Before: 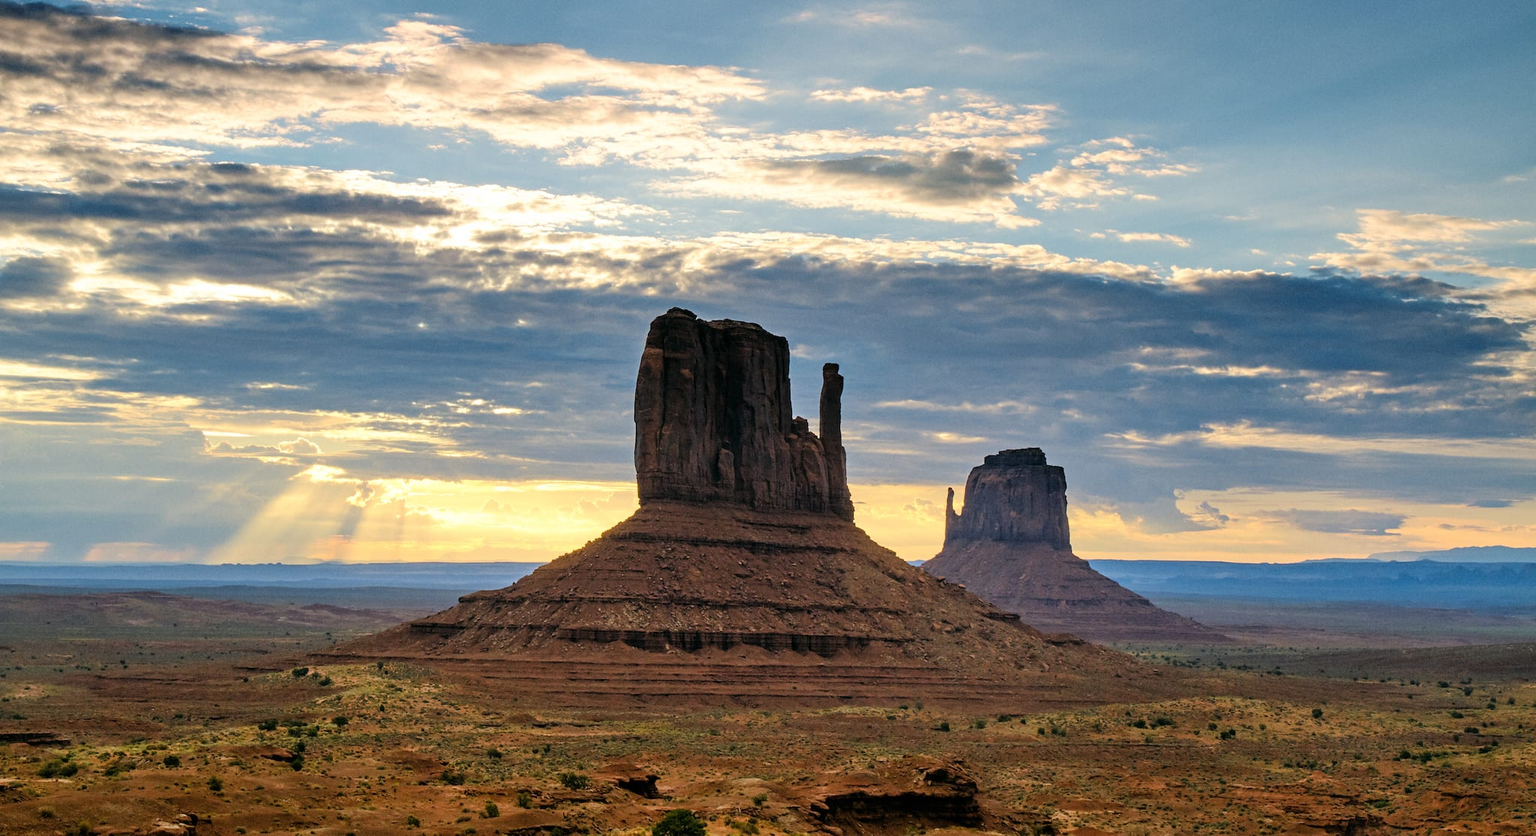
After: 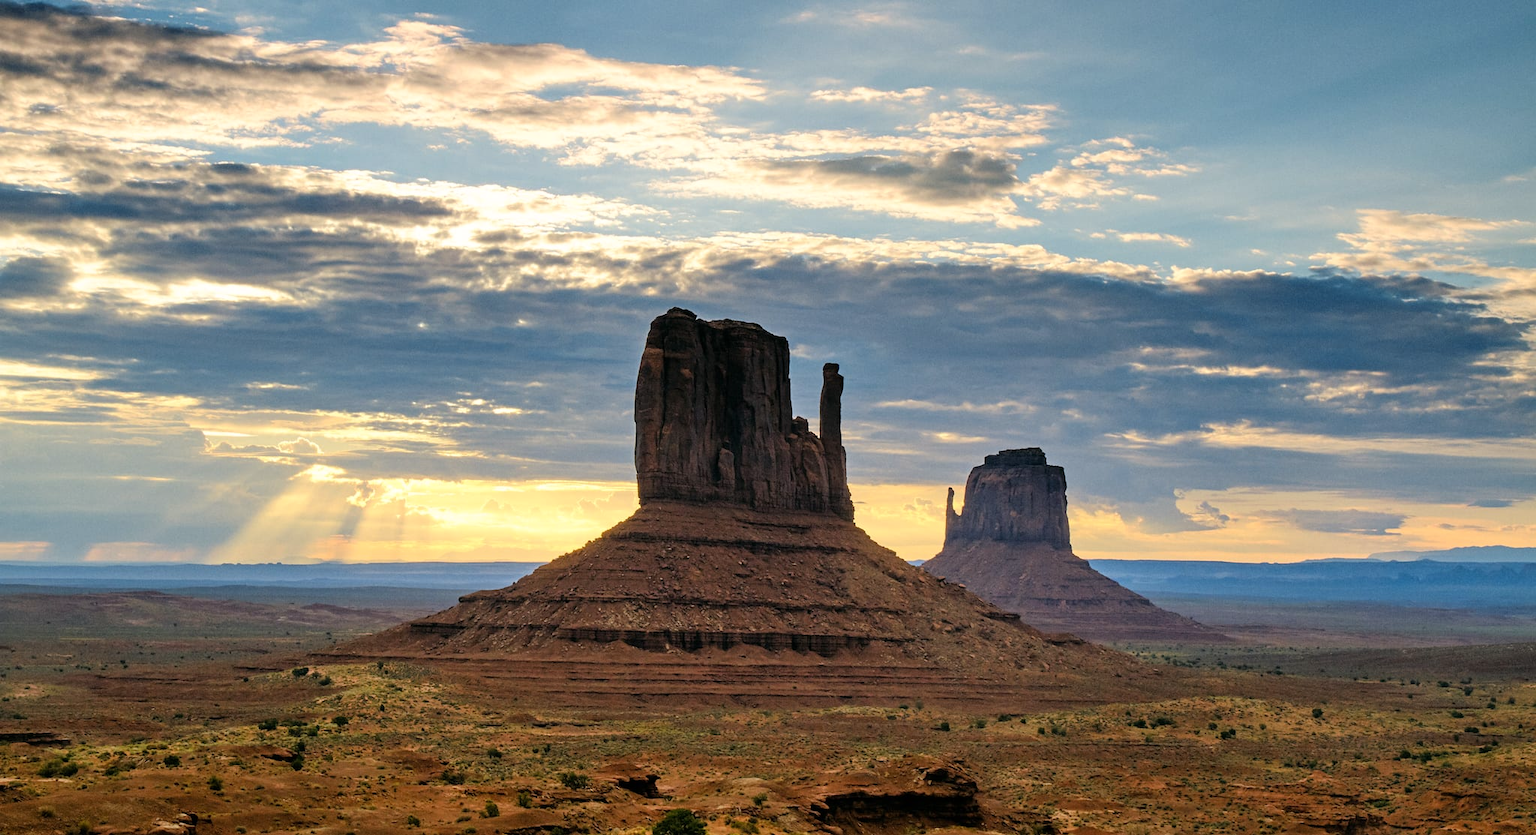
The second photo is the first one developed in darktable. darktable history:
color calibration: x 0.342, y 0.355, temperature 5140.19 K
